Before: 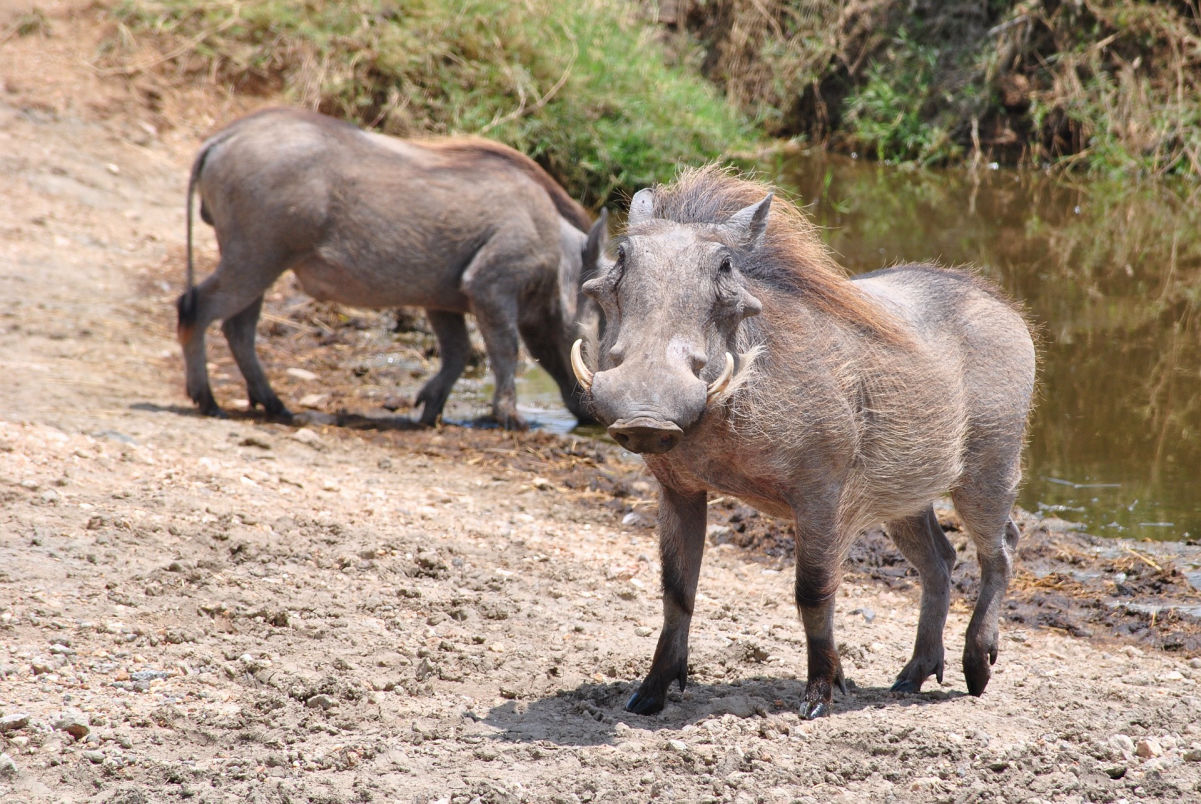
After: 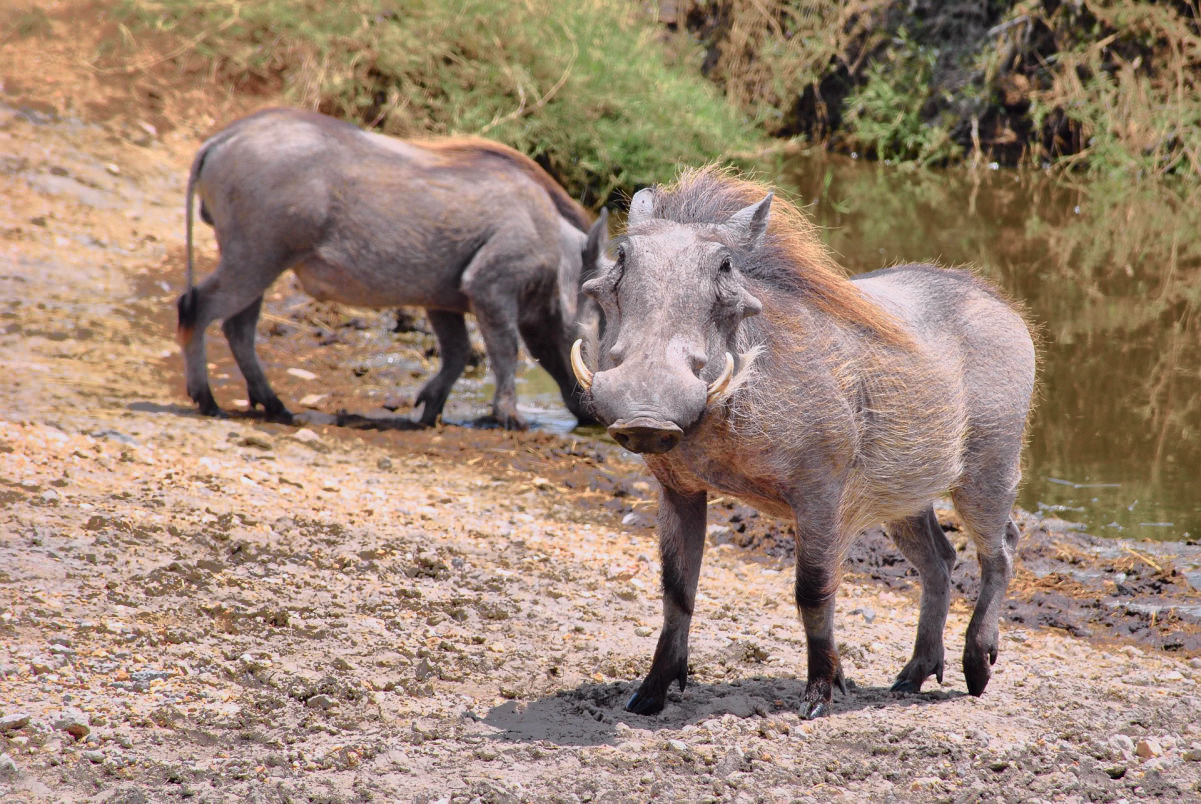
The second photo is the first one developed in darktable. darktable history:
shadows and highlights: shadows -19.91, highlights -73.15
tone curve: curves: ch0 [(0, 0) (0.105, 0.068) (0.195, 0.162) (0.283, 0.283) (0.384, 0.404) (0.485, 0.531) (0.638, 0.681) (0.795, 0.879) (1, 0.977)]; ch1 [(0, 0) (0.161, 0.092) (0.35, 0.33) (0.379, 0.401) (0.456, 0.469) (0.498, 0.503) (0.531, 0.537) (0.596, 0.621) (0.635, 0.671) (1, 1)]; ch2 [(0, 0) (0.371, 0.362) (0.437, 0.437) (0.483, 0.484) (0.53, 0.515) (0.56, 0.58) (0.622, 0.606) (1, 1)], color space Lab, independent channels, preserve colors none
